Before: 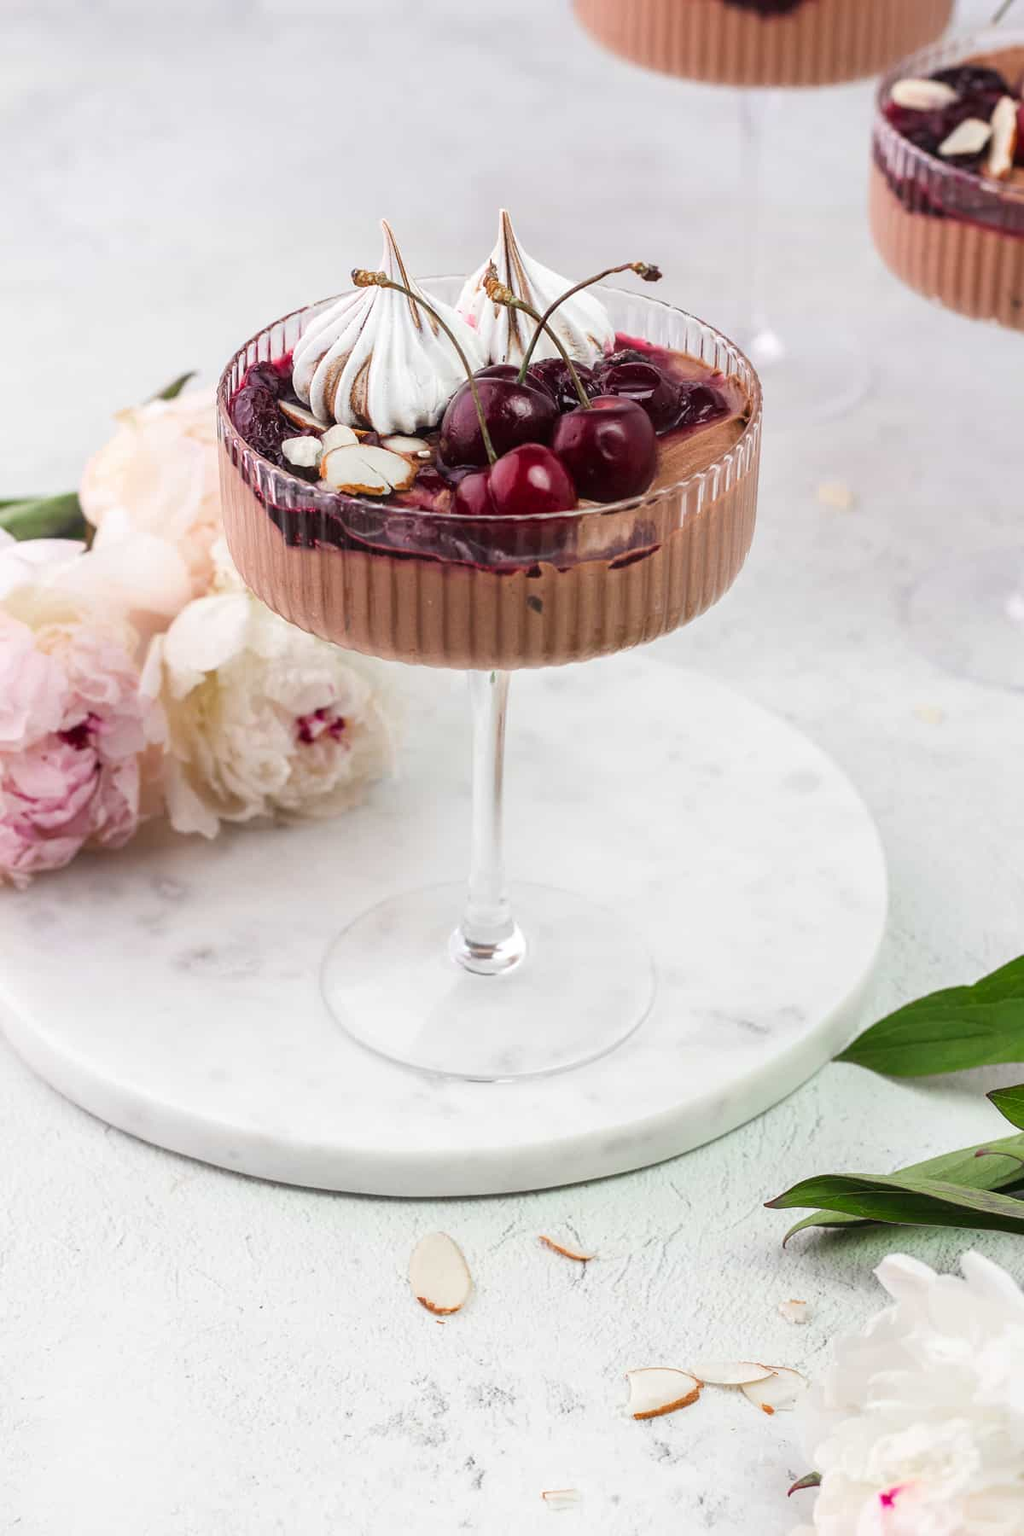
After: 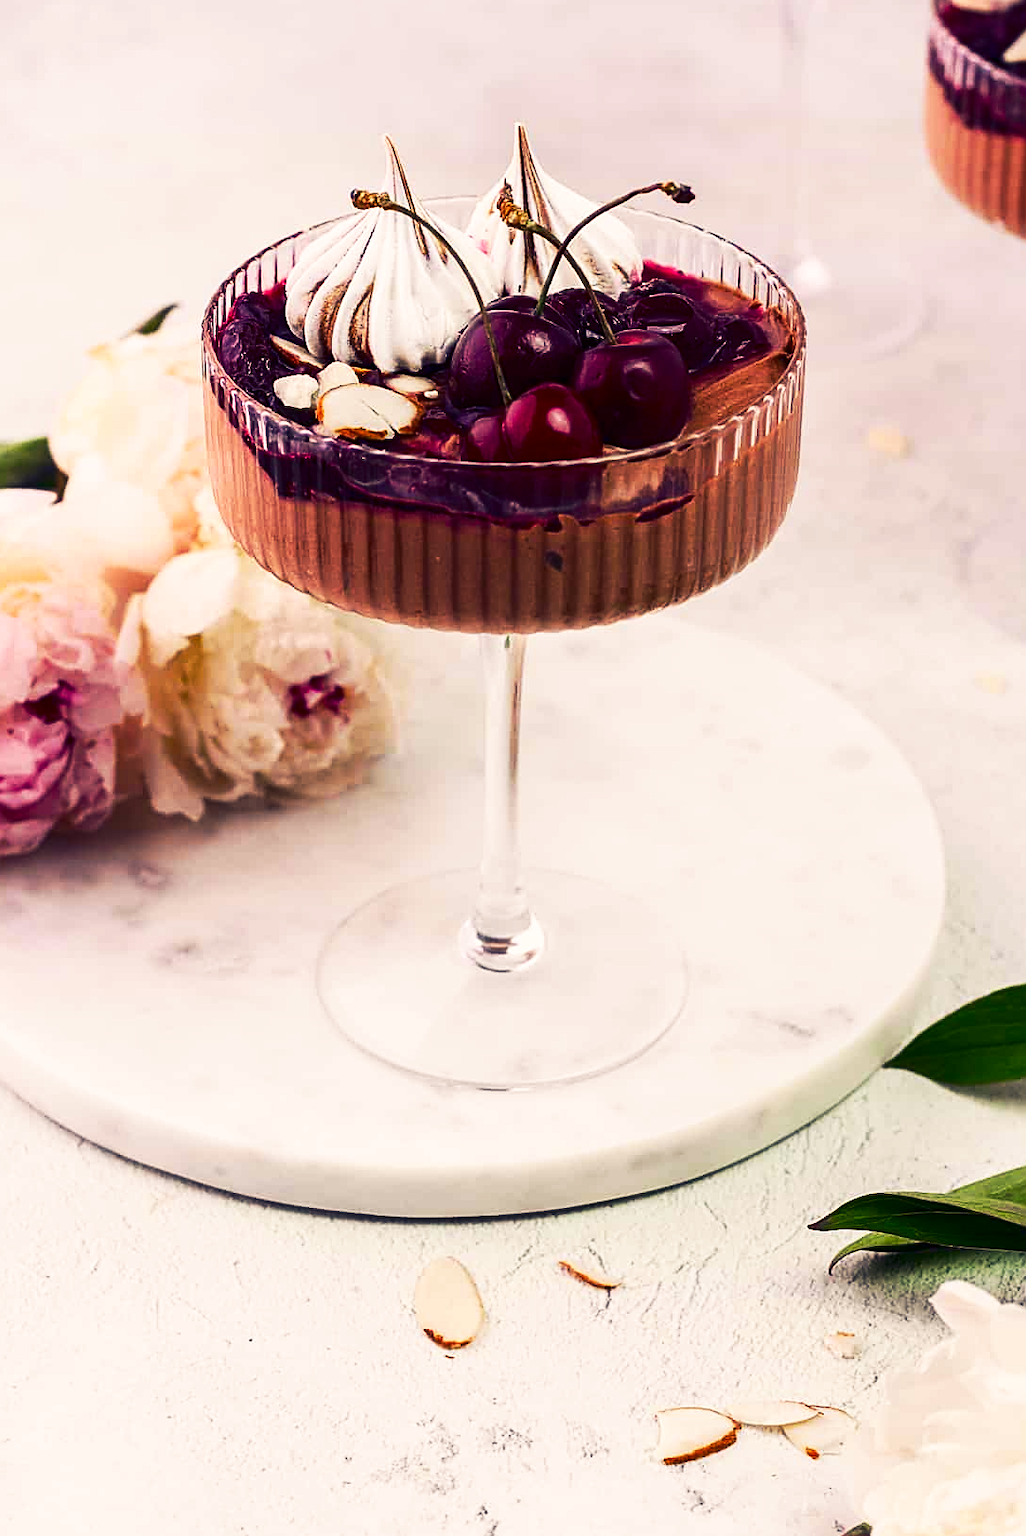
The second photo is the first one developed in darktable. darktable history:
color balance rgb: shadows lift › luminance -29.142%, shadows lift › chroma 14.915%, shadows lift › hue 271.29°, highlights gain › chroma 3.141%, highlights gain › hue 55.12°, linear chroma grading › global chroma 8.863%, perceptual saturation grading › global saturation -1.445%, global vibrance 20%
base curve: curves: ch0 [(0, 0) (0.257, 0.25) (0.482, 0.586) (0.757, 0.871) (1, 1)], preserve colors none
sharpen: on, module defaults
crop: left 3.467%, top 6.433%, right 6.059%, bottom 3.301%
tone equalizer: edges refinement/feathering 500, mask exposure compensation -1.57 EV, preserve details no
contrast brightness saturation: contrast 0.134, brightness -0.238, saturation 0.149
